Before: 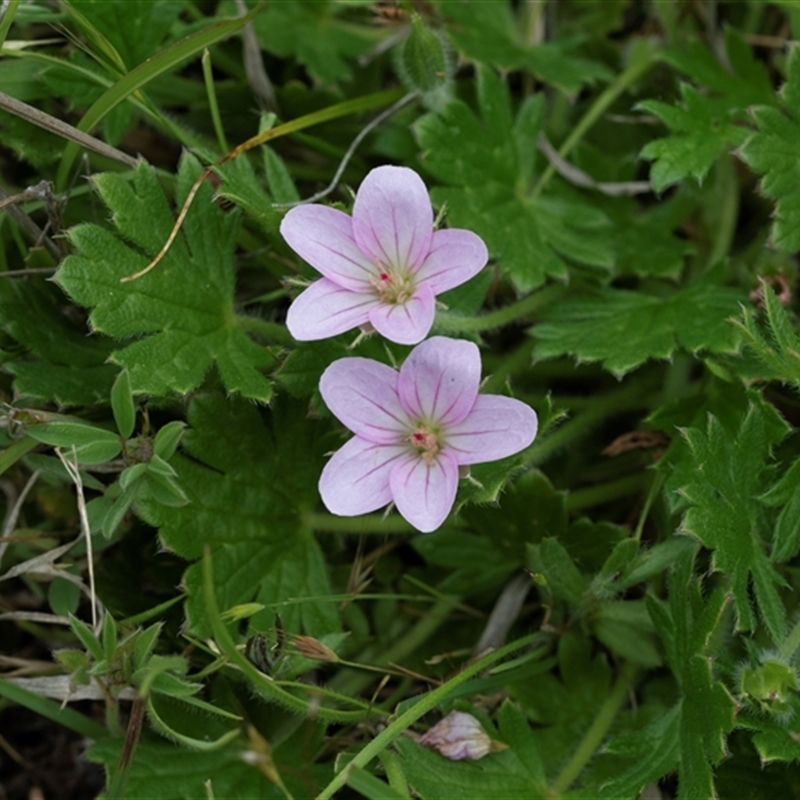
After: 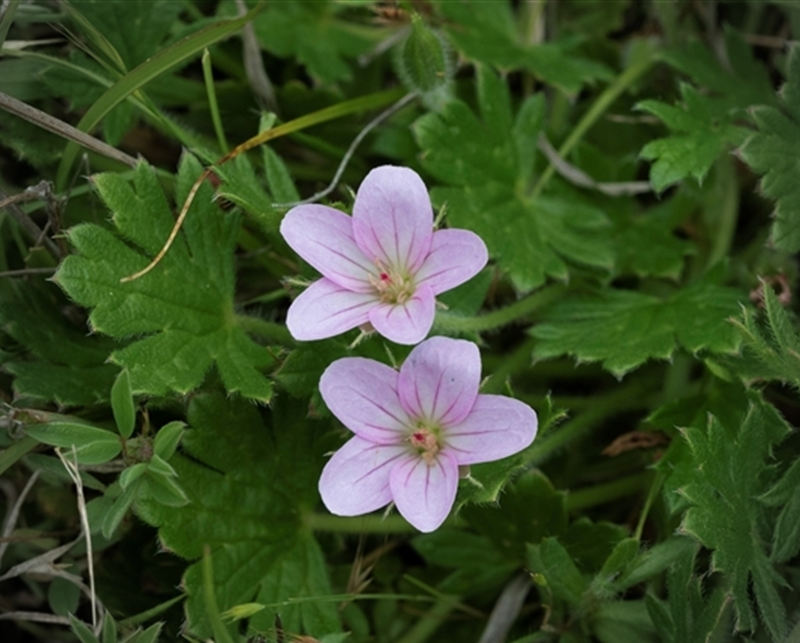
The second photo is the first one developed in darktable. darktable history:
velvia: strength 10.59%
vignetting: on, module defaults
crop: bottom 19.561%
color correction: highlights b* 0.036, saturation 0.983
